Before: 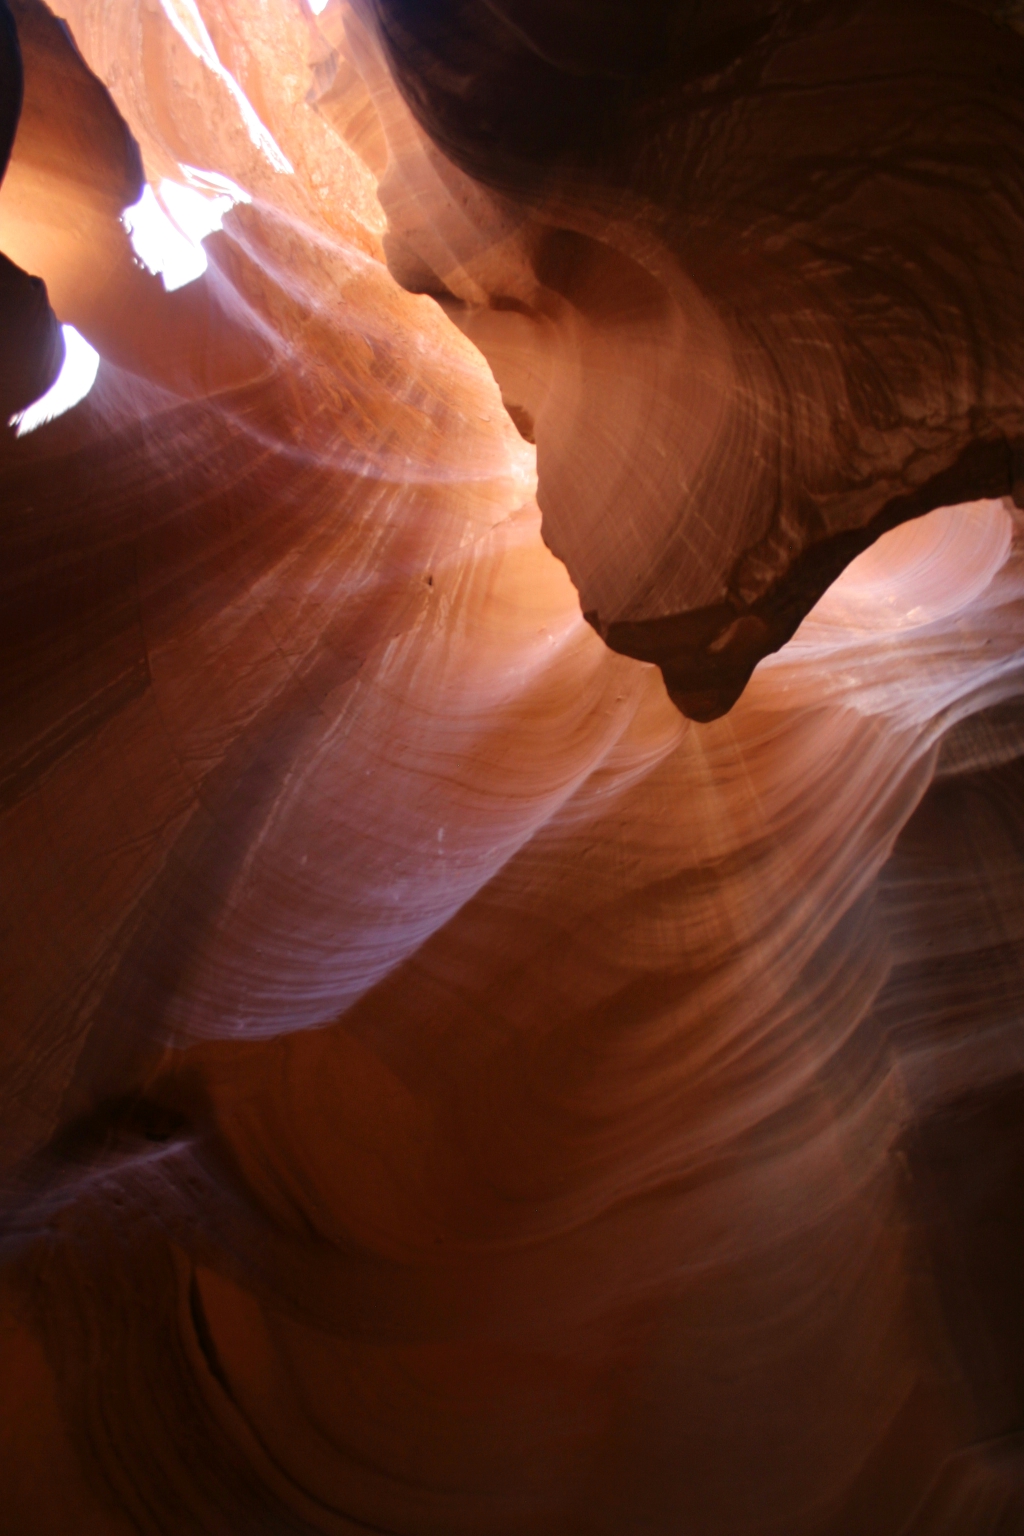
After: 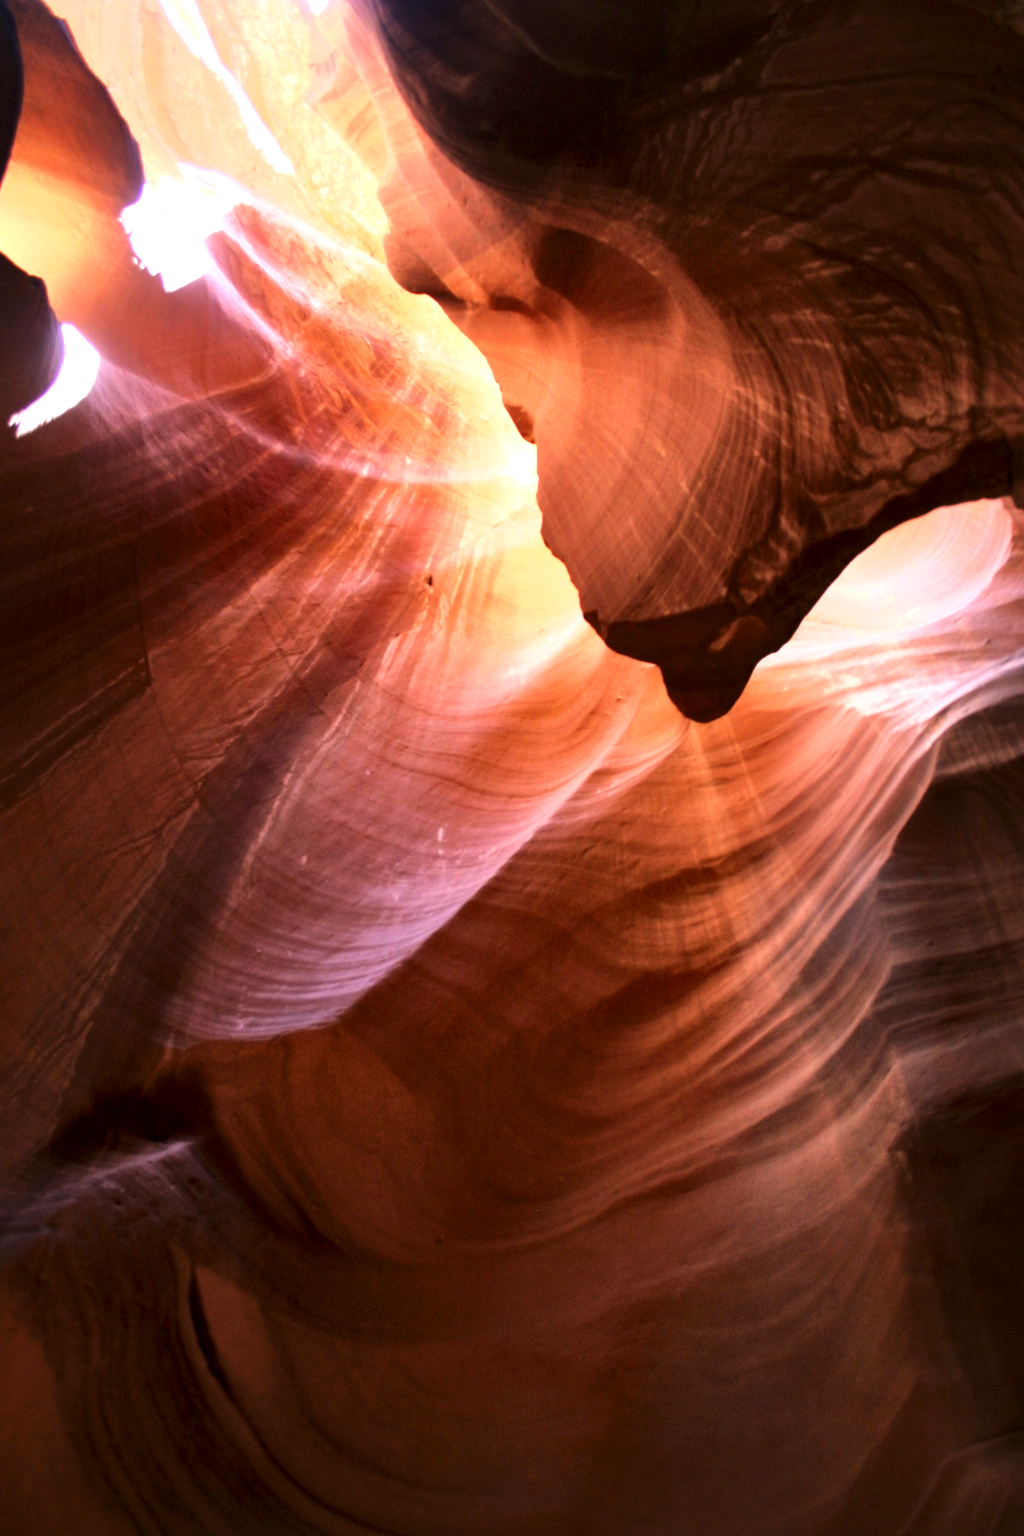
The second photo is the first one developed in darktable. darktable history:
local contrast: mode bilateral grid, contrast 71, coarseness 74, detail 180%, midtone range 0.2
exposure: exposure 0.765 EV, compensate highlight preservation false
color correction: highlights a* 12.54, highlights b* 5.36
tone curve: curves: ch0 [(0, 0) (0.003, 0.002) (0.011, 0.009) (0.025, 0.02) (0.044, 0.036) (0.069, 0.057) (0.1, 0.081) (0.136, 0.115) (0.177, 0.153) (0.224, 0.202) (0.277, 0.264) (0.335, 0.333) (0.399, 0.409) (0.468, 0.491) (0.543, 0.58) (0.623, 0.675) (0.709, 0.777) (0.801, 0.88) (0.898, 0.98) (1, 1)], color space Lab, linked channels, preserve colors none
